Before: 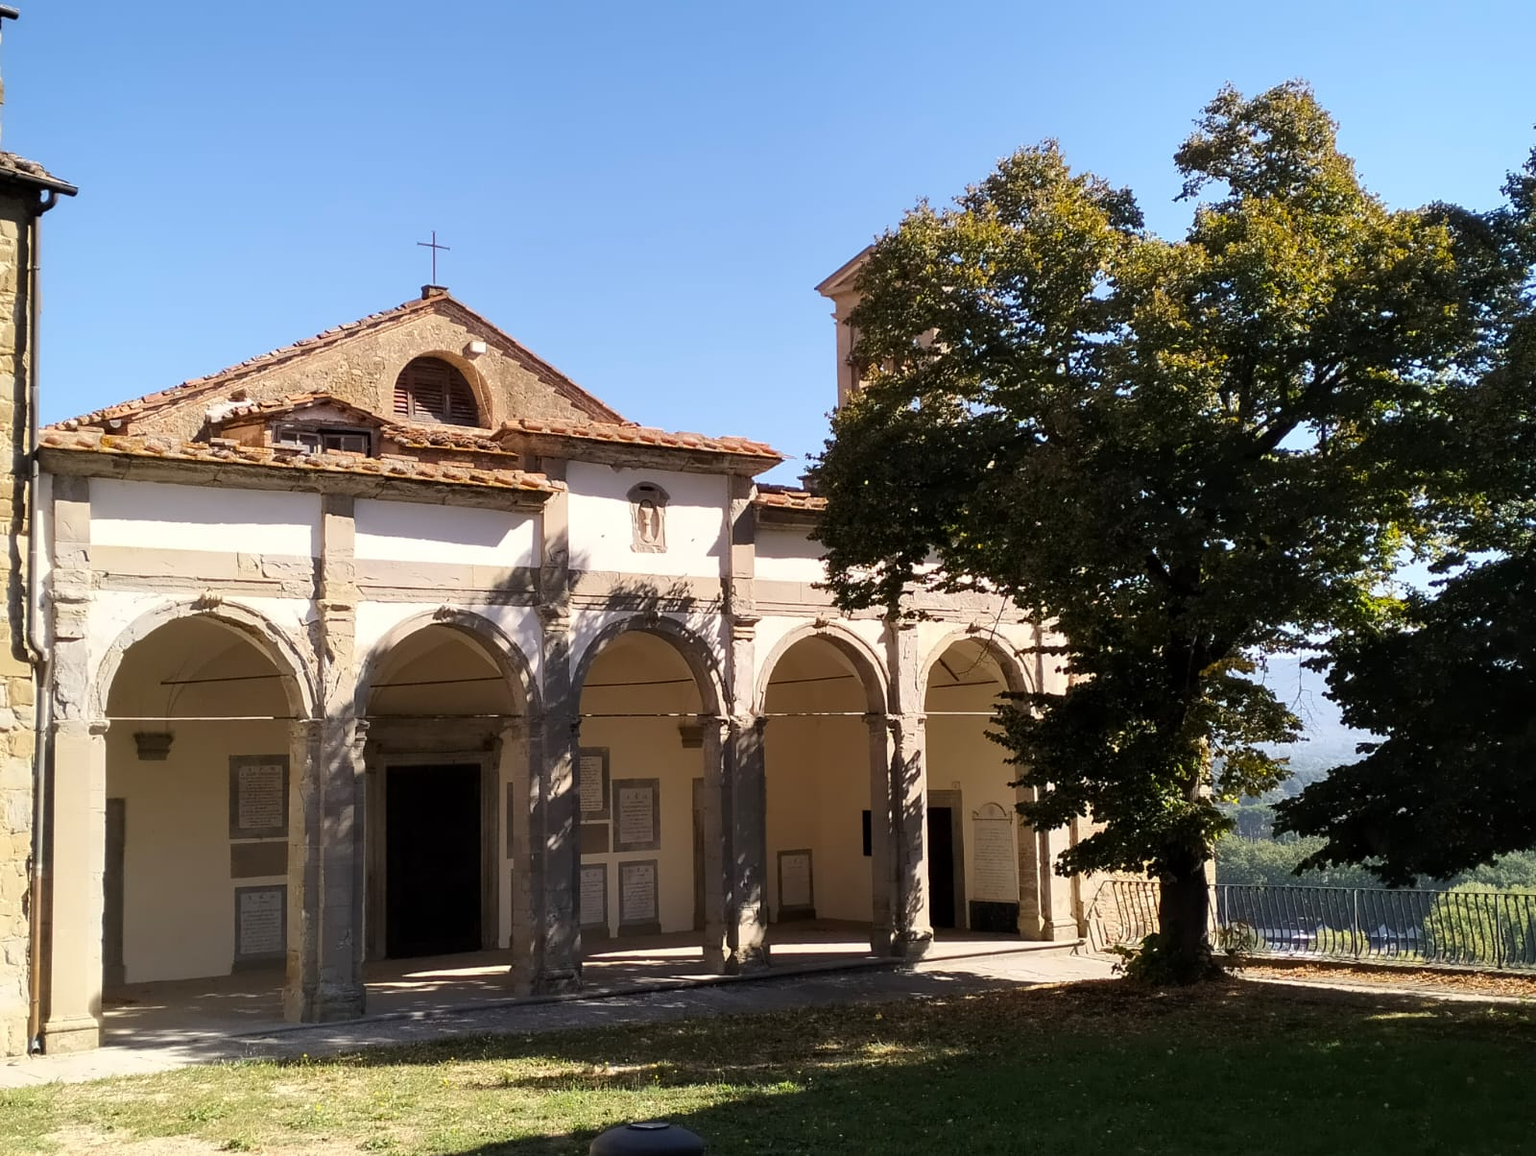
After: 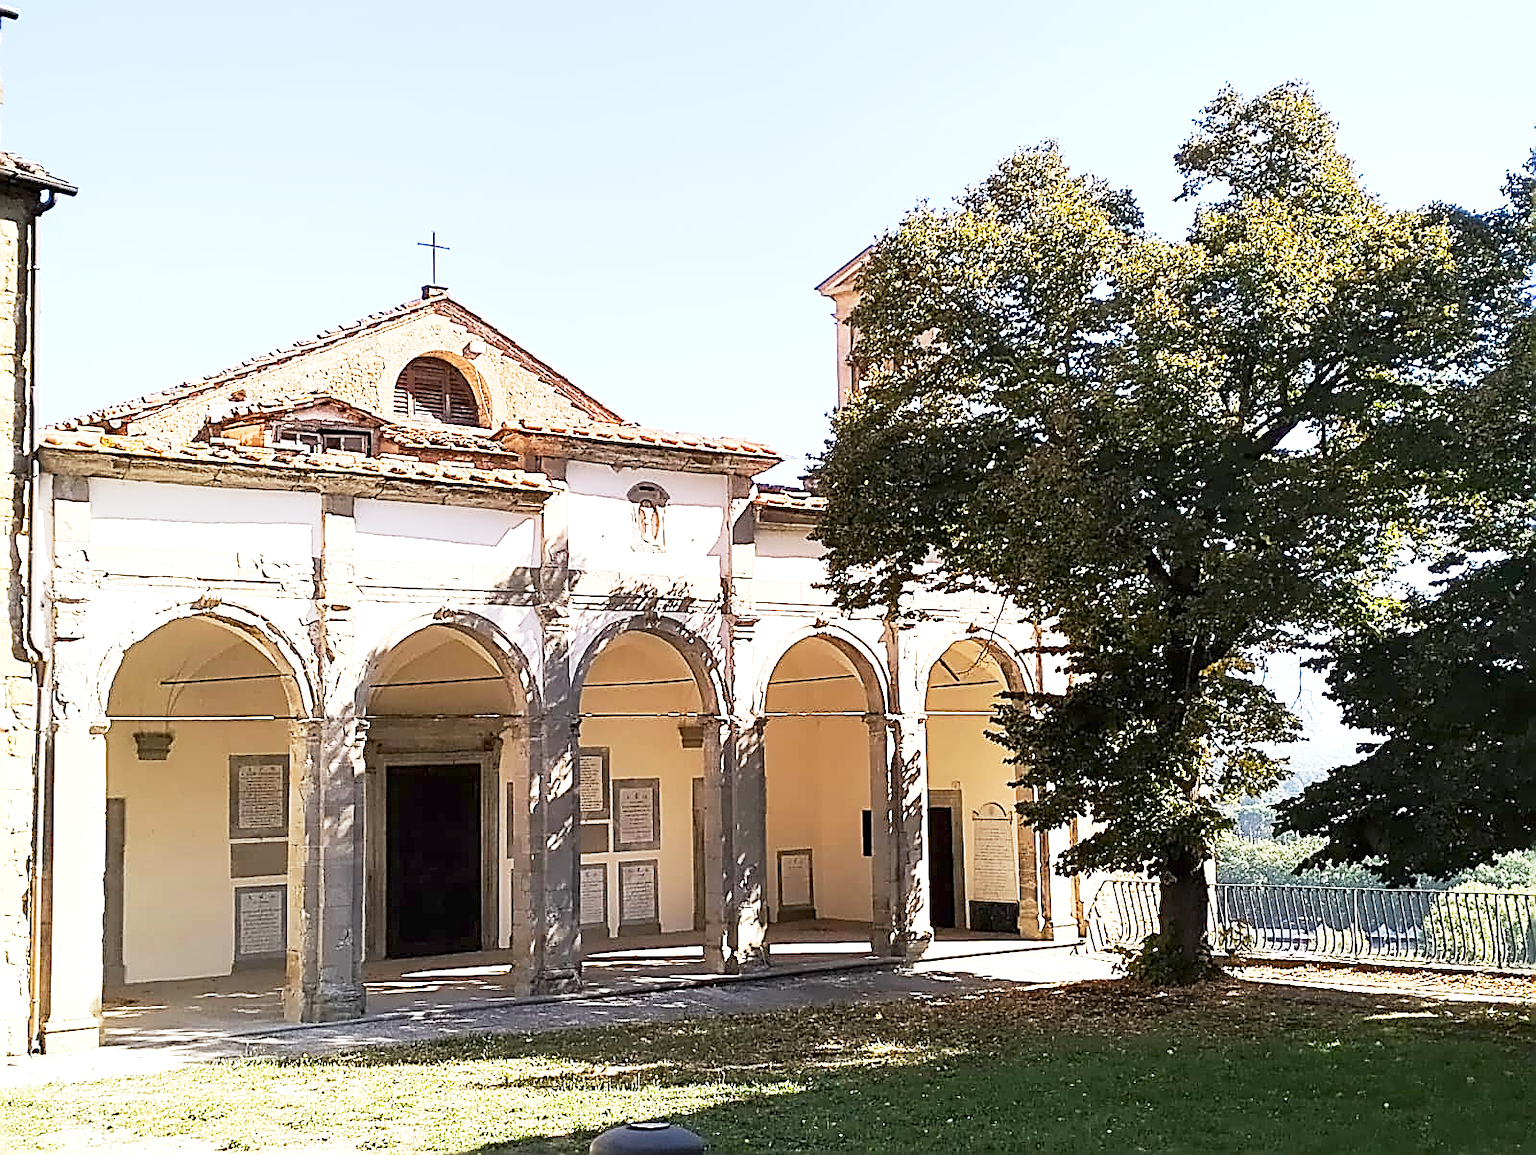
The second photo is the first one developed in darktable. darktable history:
sharpen: amount 1.861
base curve: curves: ch0 [(0, 0) (0.088, 0.125) (0.176, 0.251) (0.354, 0.501) (0.613, 0.749) (1, 0.877)], preserve colors none
exposure: black level correction 0, exposure 1.45 EV, compensate exposure bias true, compensate highlight preservation false
